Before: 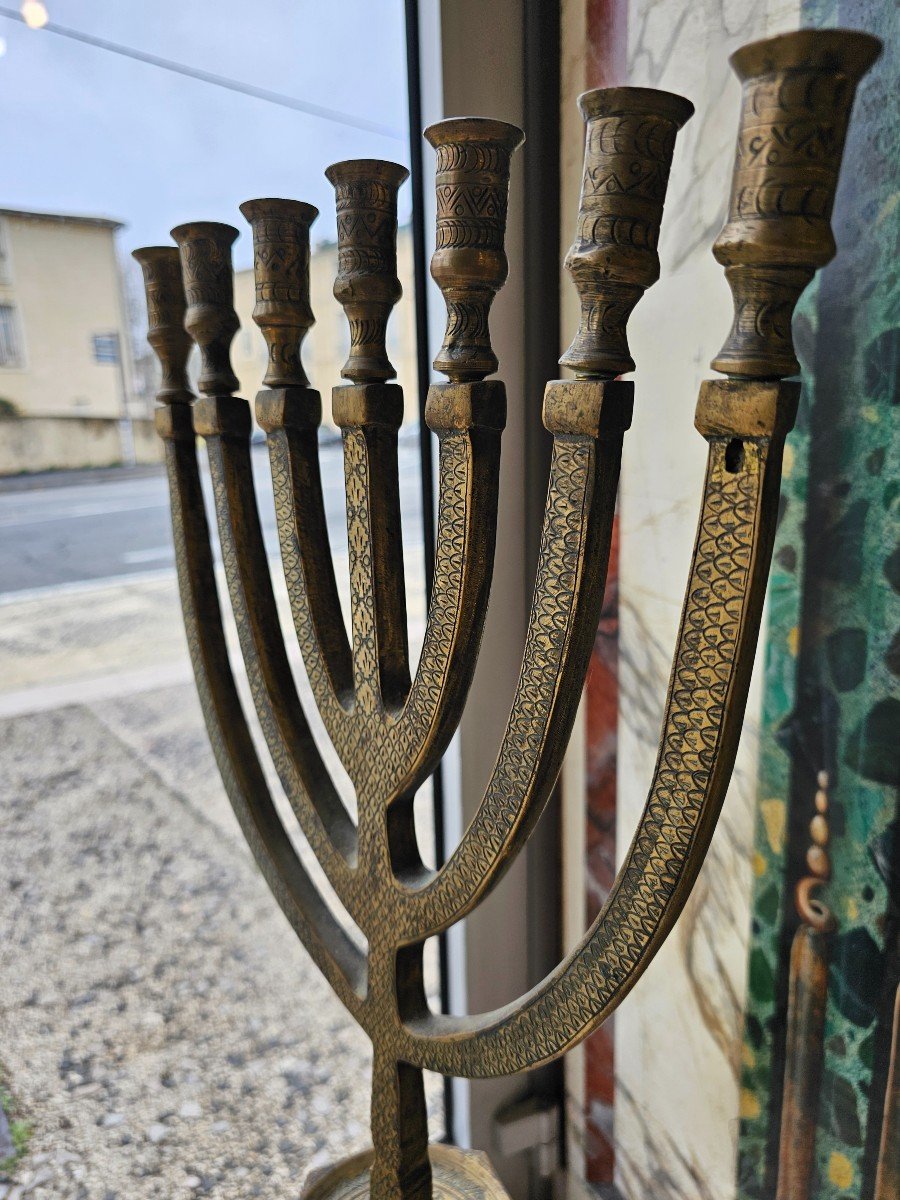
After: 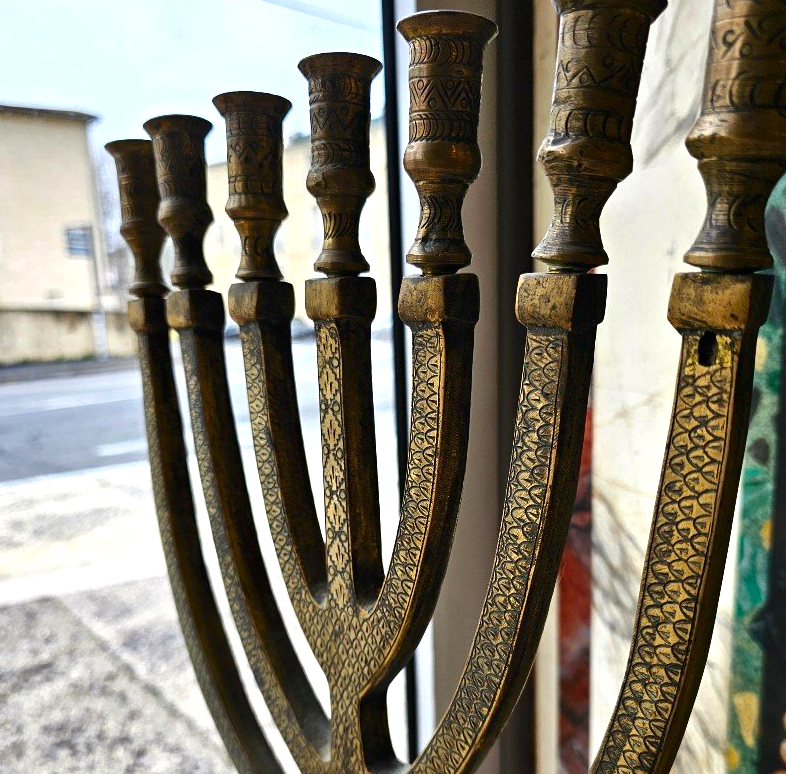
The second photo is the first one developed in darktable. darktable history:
exposure: exposure 0.657 EV, compensate highlight preservation false
contrast brightness saturation: brightness -0.2, saturation 0.08
crop: left 3.015%, top 8.969%, right 9.647%, bottom 26.457%
